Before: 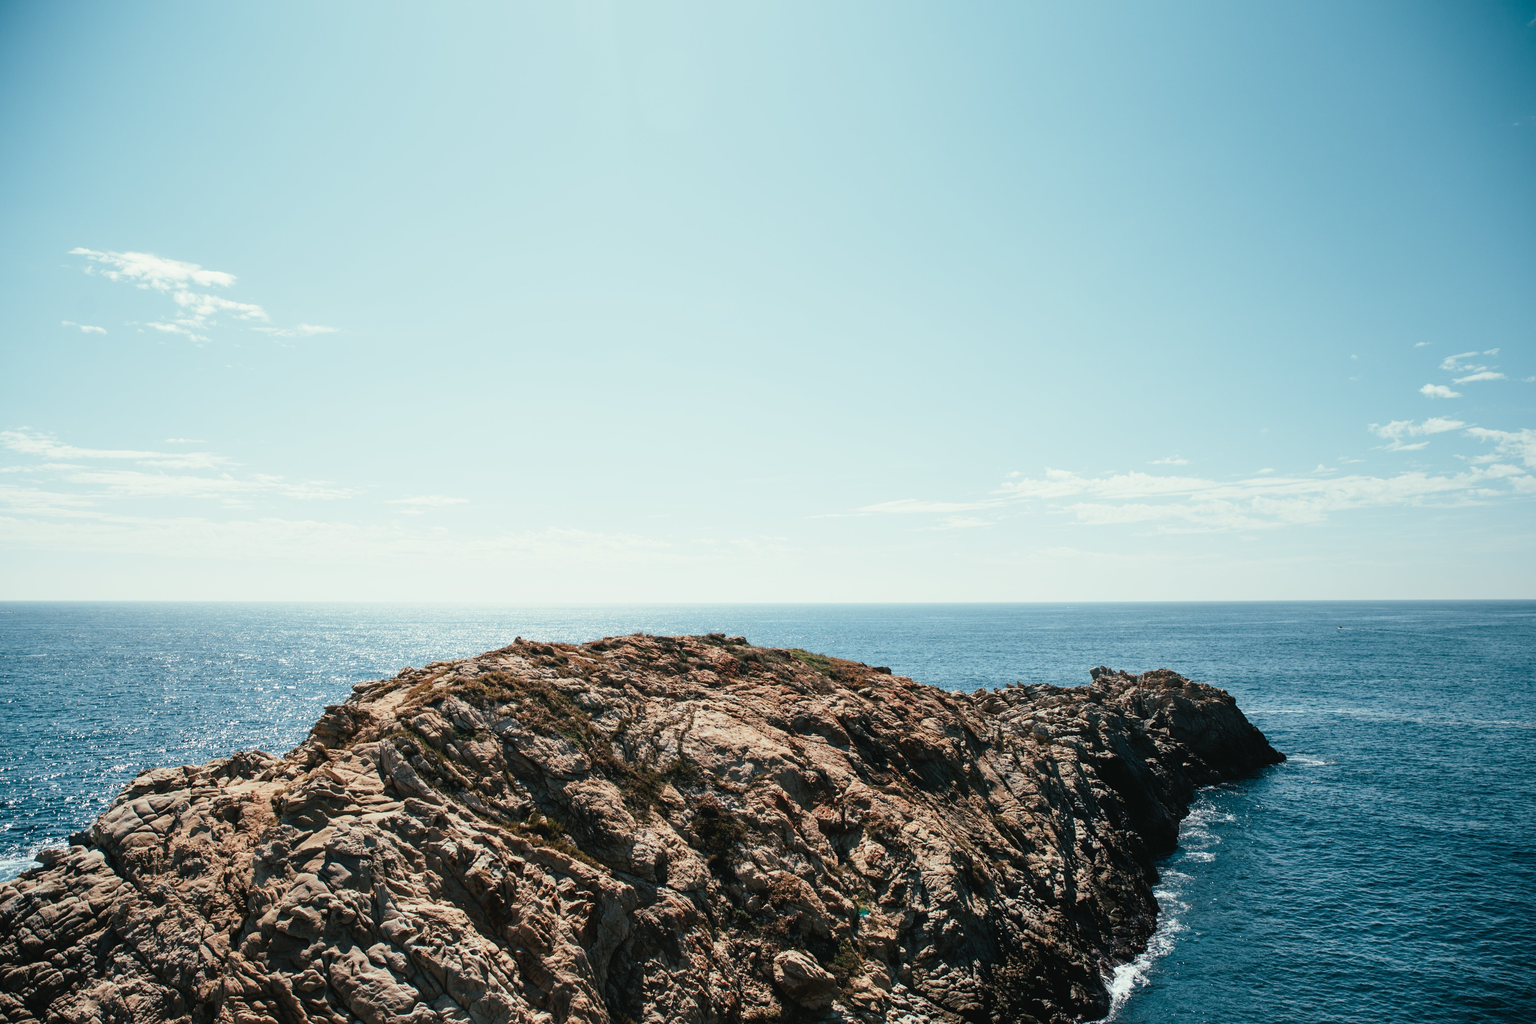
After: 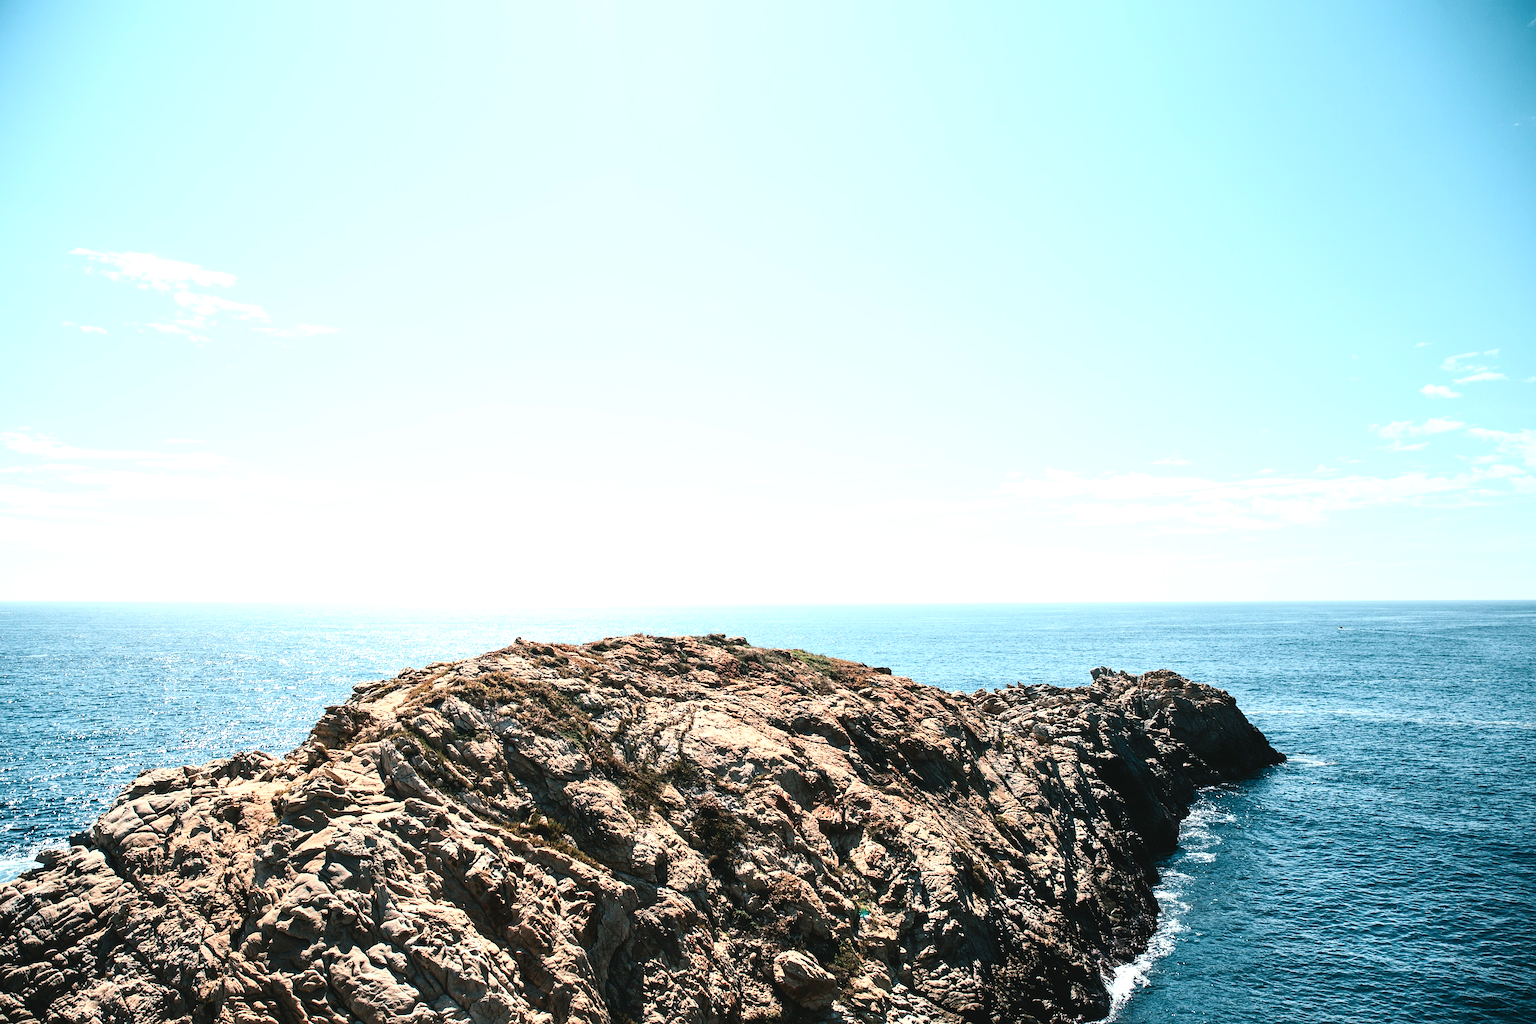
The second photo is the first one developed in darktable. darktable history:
contrast brightness saturation: contrast 0.238, brightness 0.093
sharpen: on, module defaults
exposure: black level correction 0, exposure 0.691 EV, compensate exposure bias true, compensate highlight preservation false
